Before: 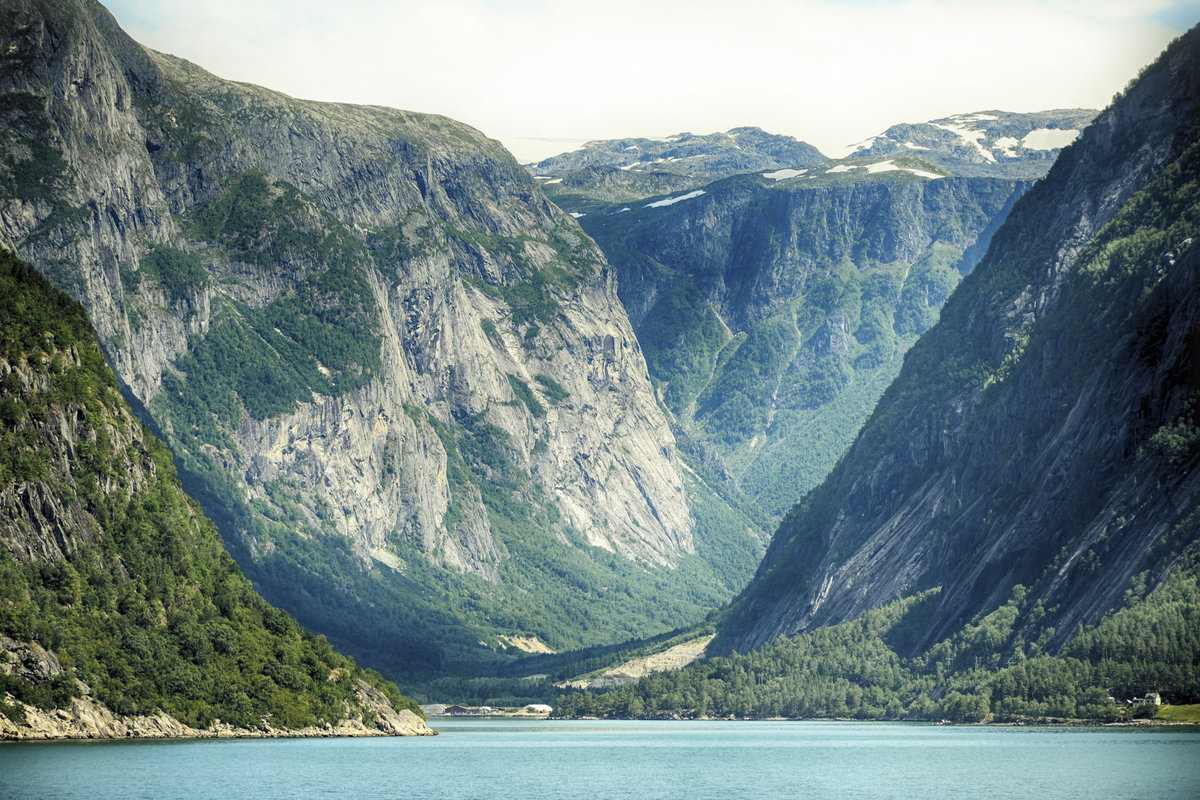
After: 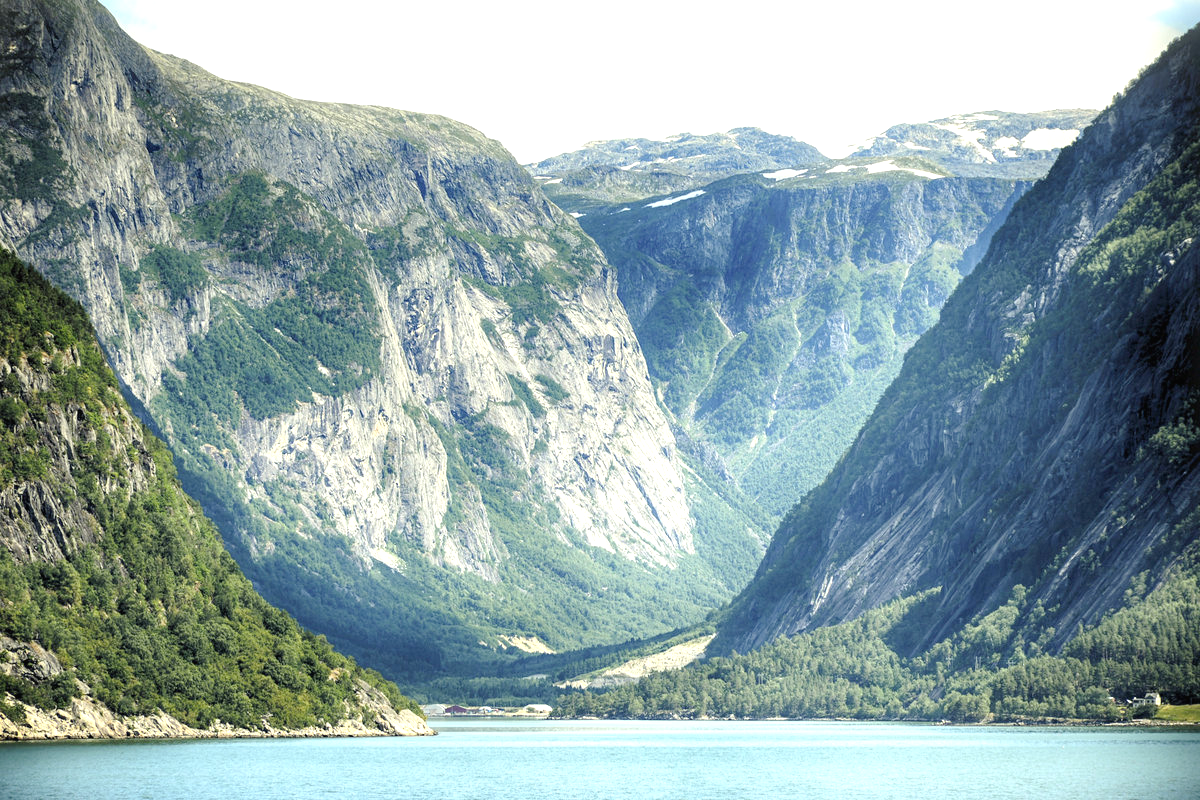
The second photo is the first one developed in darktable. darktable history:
exposure: exposure 0.753 EV, compensate exposure bias true, compensate highlight preservation false
tone curve: curves: ch0 [(0, 0.012) (0.036, 0.035) (0.274, 0.288) (0.504, 0.536) (0.844, 0.84) (1, 0.983)]; ch1 [(0, 0) (0.389, 0.403) (0.462, 0.486) (0.499, 0.498) (0.511, 0.502) (0.536, 0.547) (0.579, 0.578) (0.626, 0.645) (0.749, 0.781) (1, 1)]; ch2 [(0, 0) (0.457, 0.486) (0.5, 0.5) (0.557, 0.561) (0.614, 0.622) (0.704, 0.732) (1, 1)], preserve colors none
